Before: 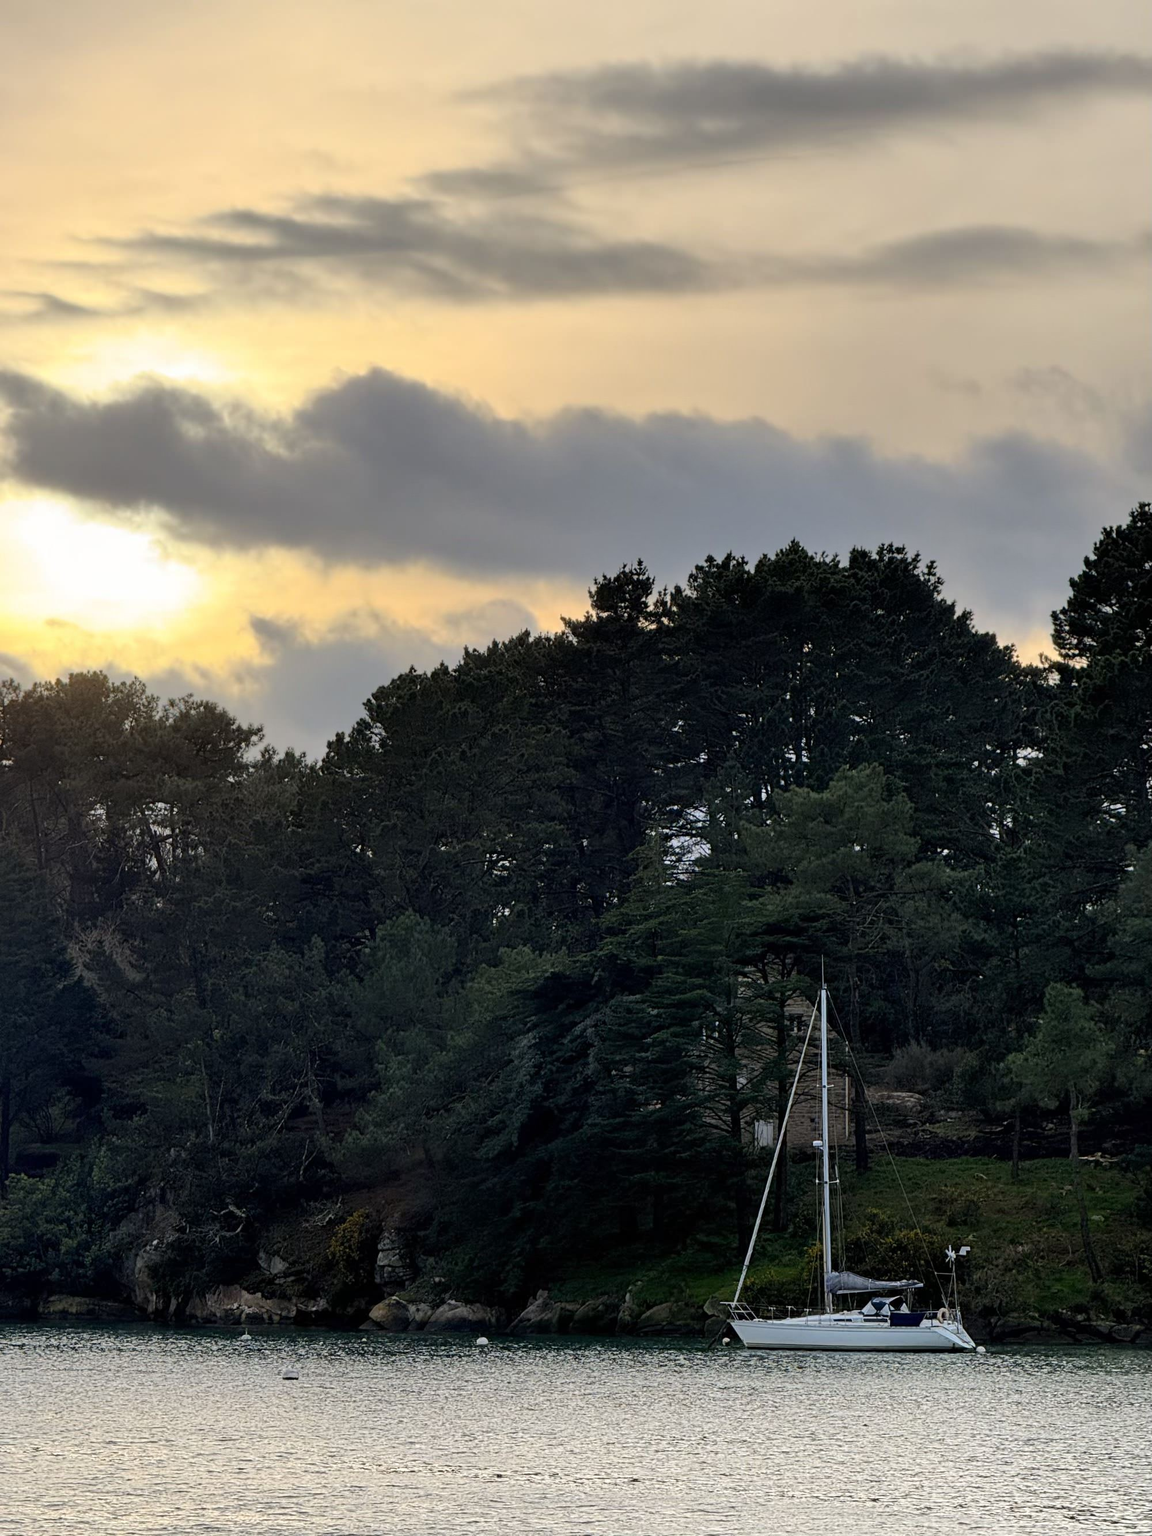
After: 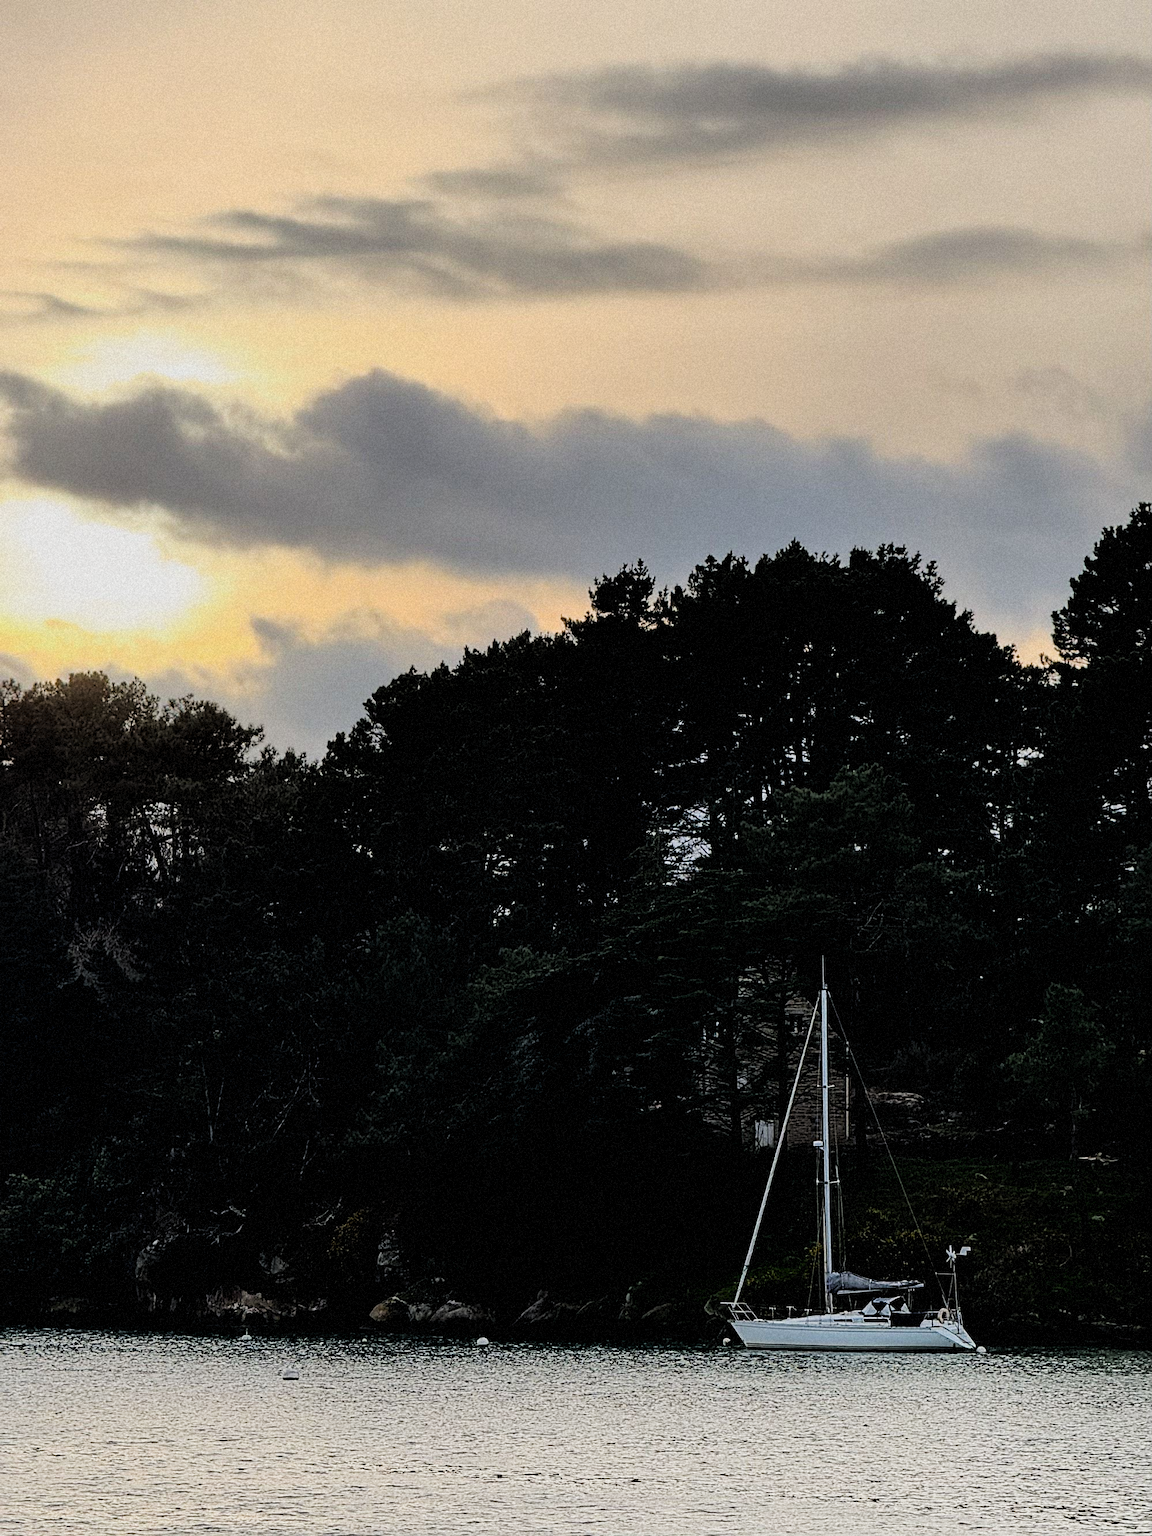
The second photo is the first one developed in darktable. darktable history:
sharpen: on, module defaults
contrast brightness saturation: saturation -0.05
filmic rgb: black relative exposure -5 EV, hardness 2.88, contrast 1.3, highlights saturation mix -30%
grain: mid-tones bias 0%
